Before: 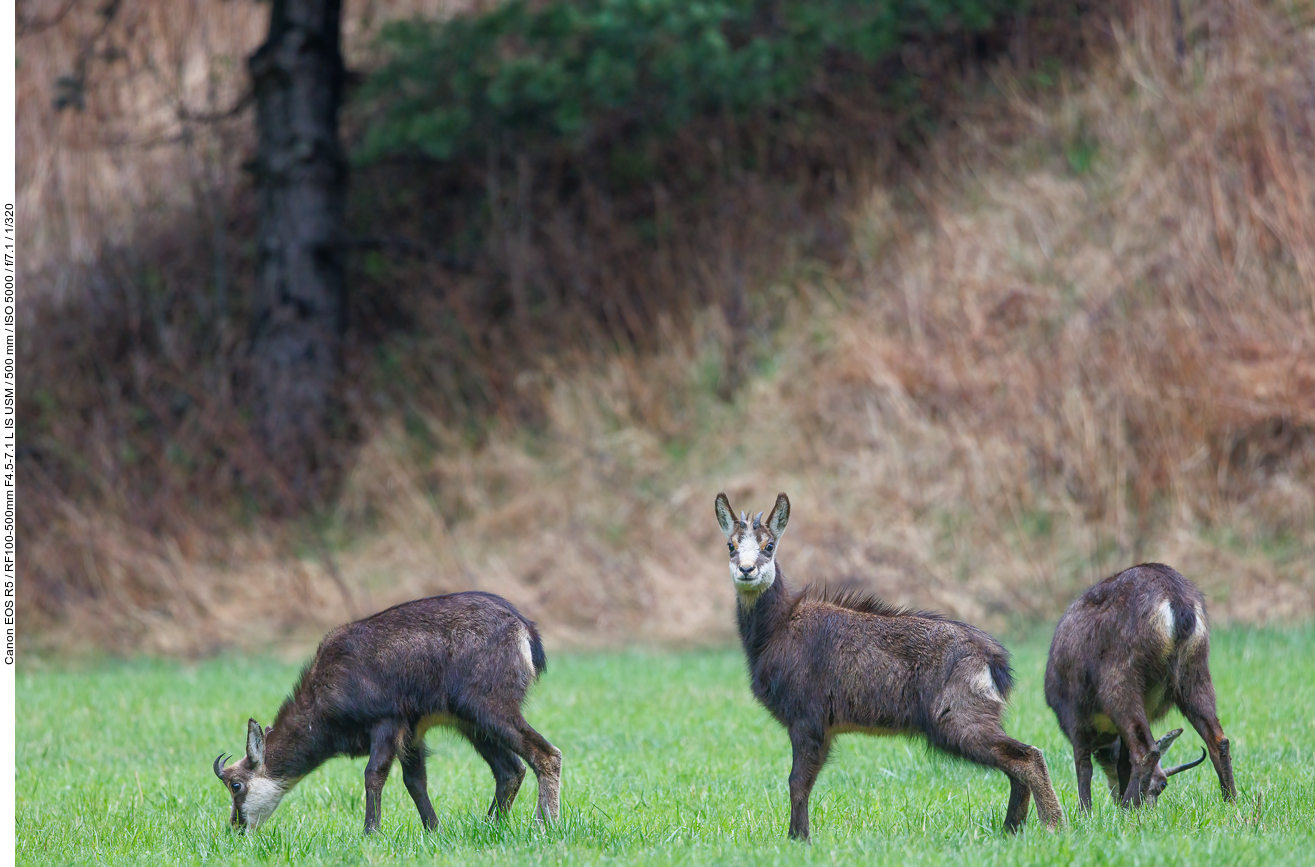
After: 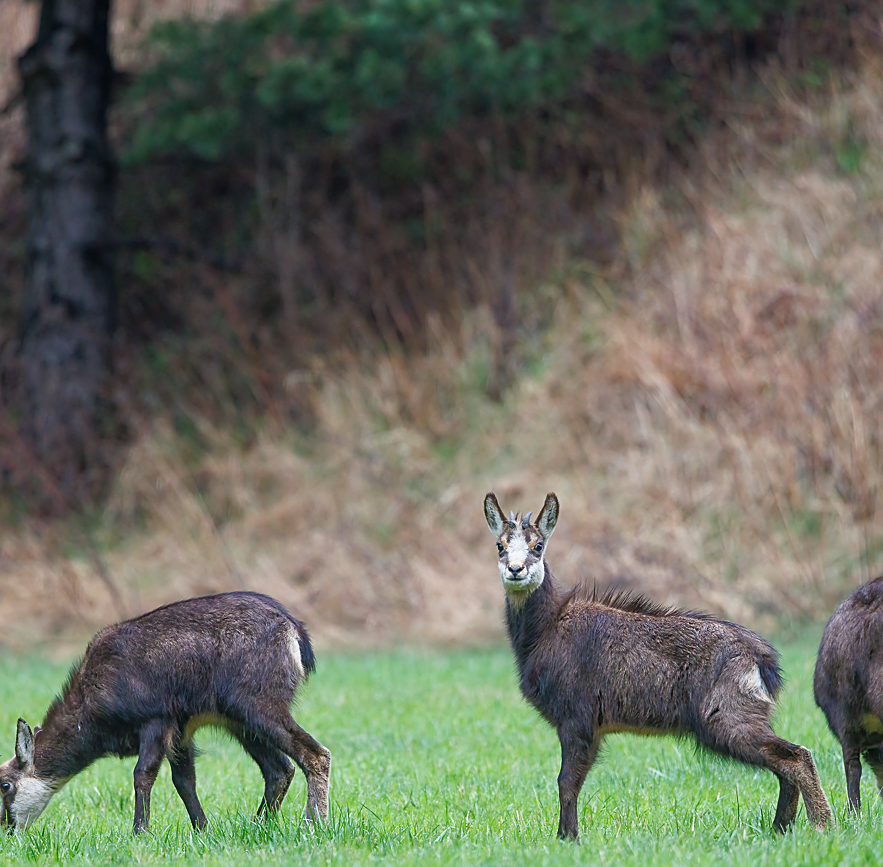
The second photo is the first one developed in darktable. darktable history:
crop and rotate: left 17.595%, right 15.252%
sharpen: amount 0.492
